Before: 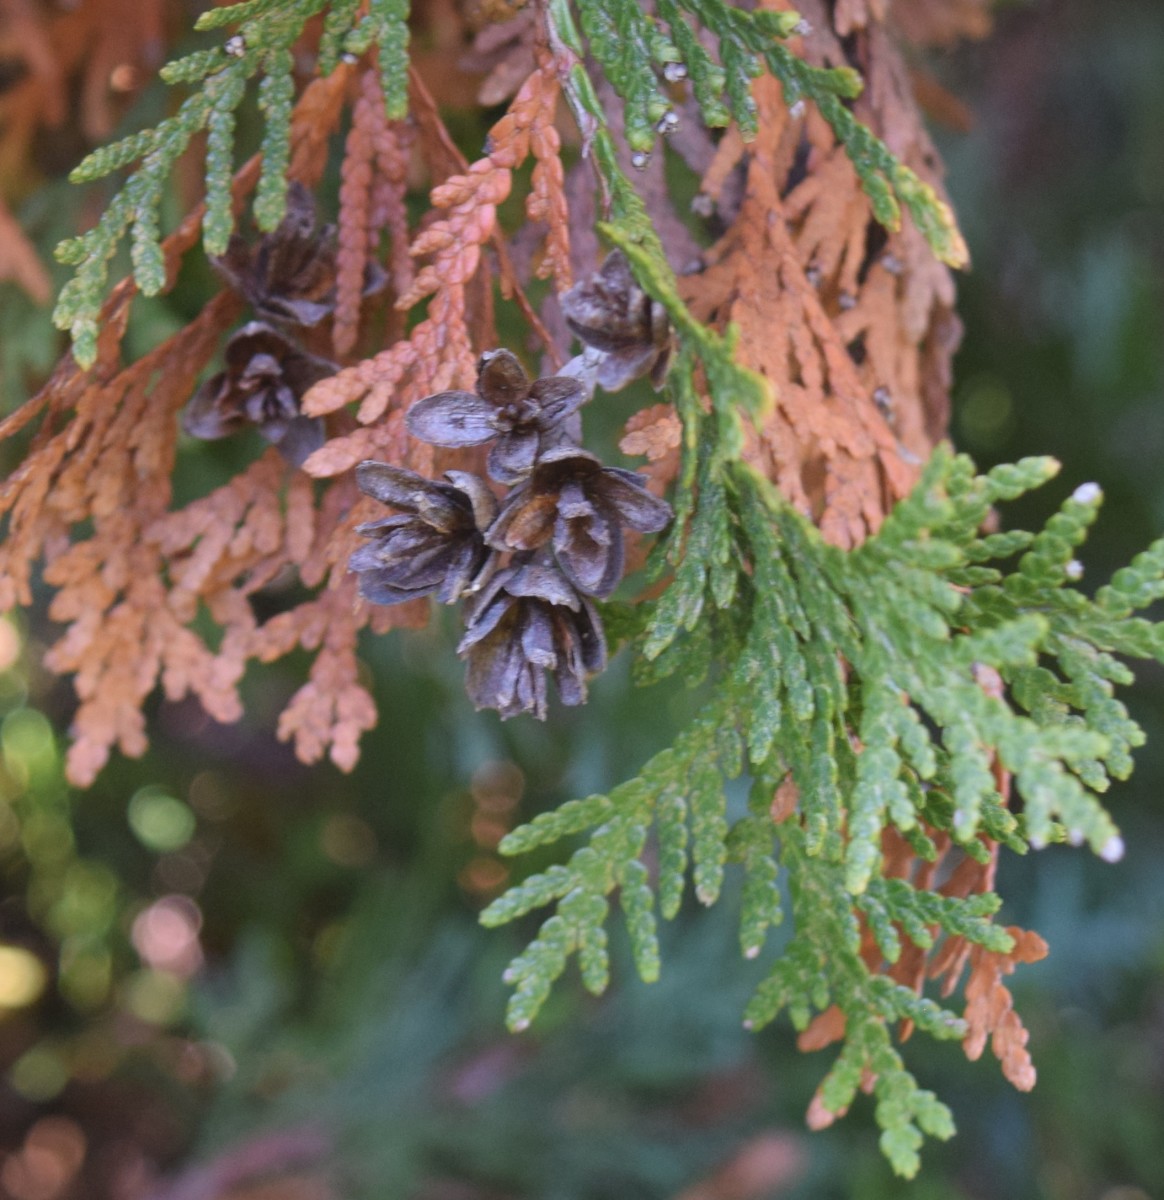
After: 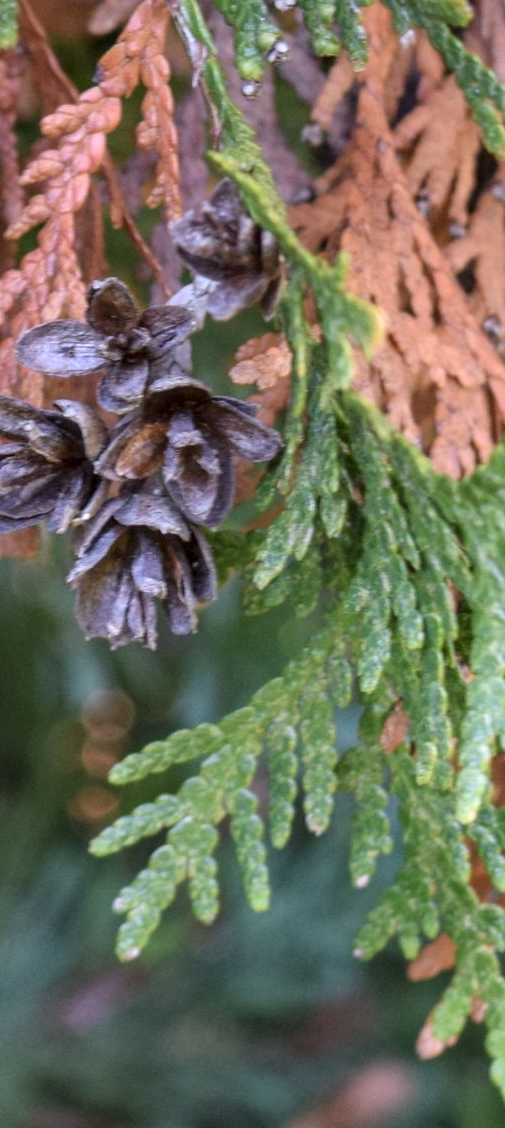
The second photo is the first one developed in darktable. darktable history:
local contrast: highlights 30%, detail 150%
crop: left 33.508%, top 5.979%, right 23.028%
